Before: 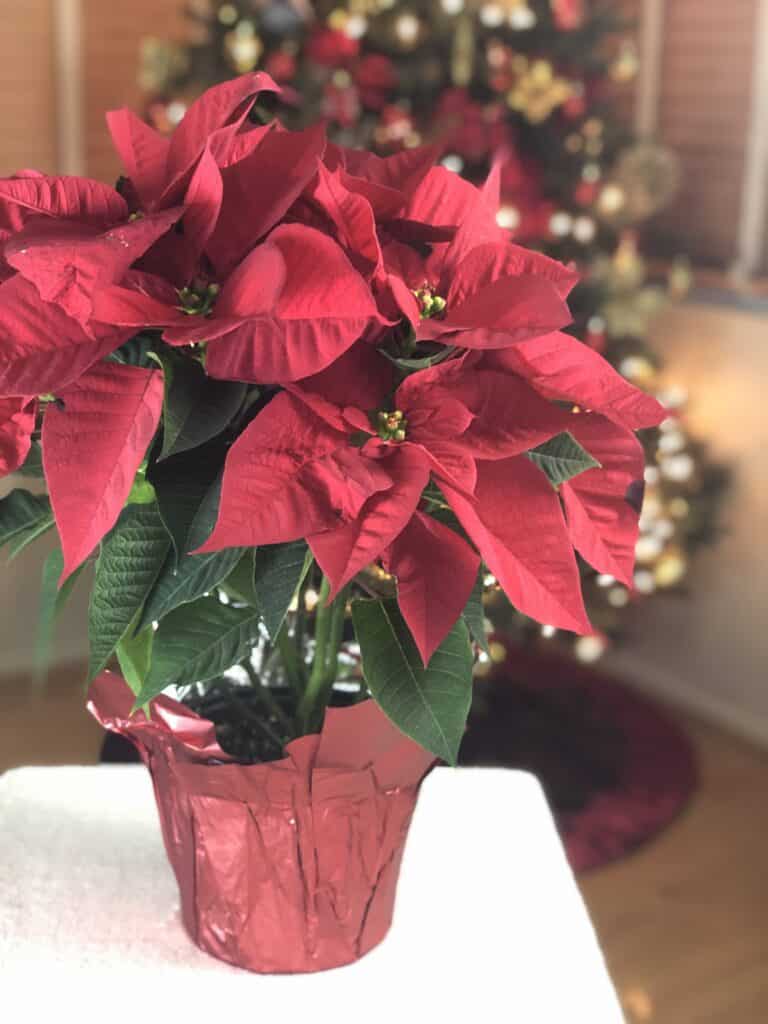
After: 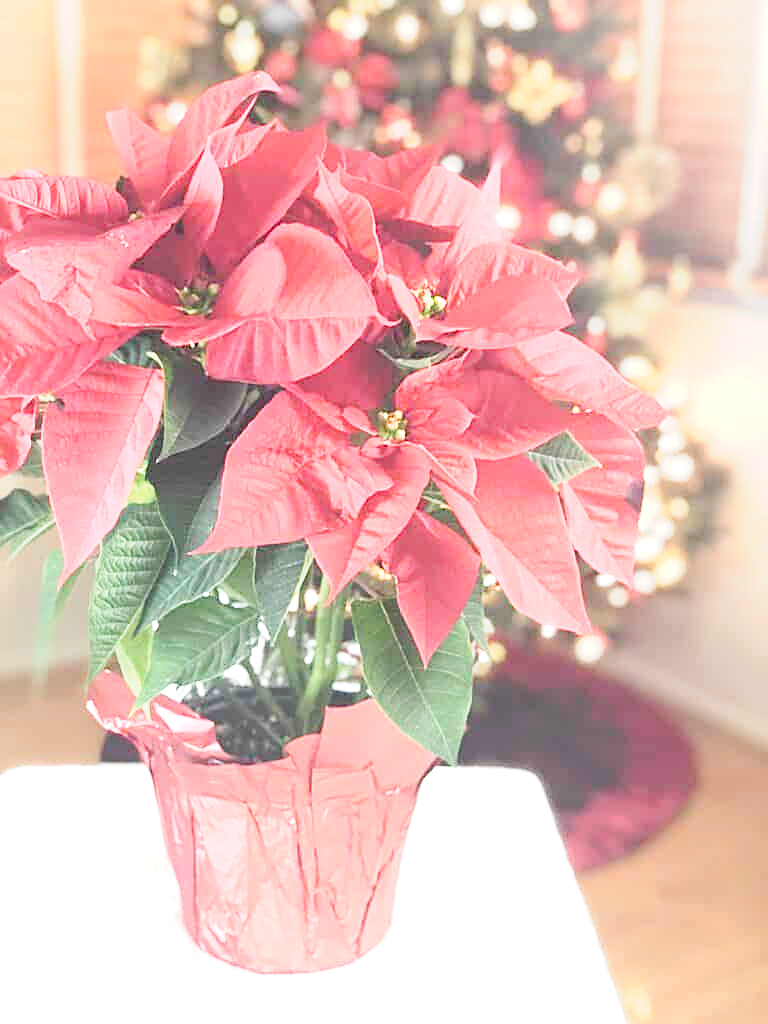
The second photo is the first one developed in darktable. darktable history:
exposure: exposure 0.732 EV, compensate highlight preservation false
tone curve: curves: ch0 [(0, 0) (0.003, 0.195) (0.011, 0.161) (0.025, 0.21) (0.044, 0.24) (0.069, 0.254) (0.1, 0.283) (0.136, 0.347) (0.177, 0.412) (0.224, 0.455) (0.277, 0.531) (0.335, 0.606) (0.399, 0.679) (0.468, 0.748) (0.543, 0.814) (0.623, 0.876) (0.709, 0.927) (0.801, 0.949) (0.898, 0.962) (1, 1)], preserve colors none
sharpen: on, module defaults
